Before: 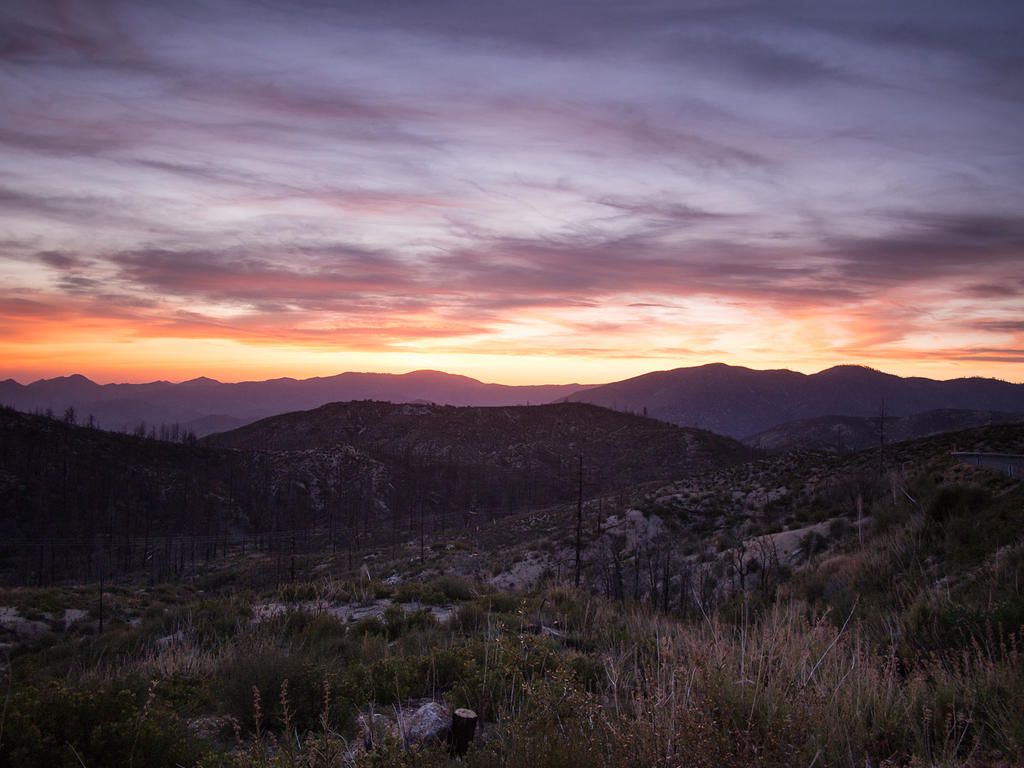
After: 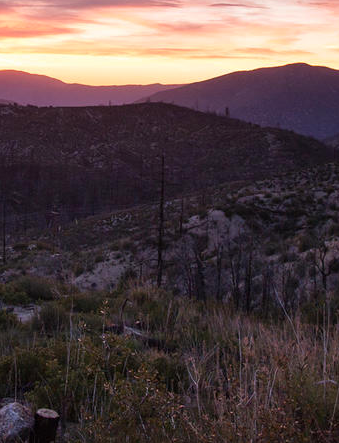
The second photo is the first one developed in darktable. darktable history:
crop: left 40.878%, top 39.176%, right 25.993%, bottom 3.081%
color correction: saturation 1.11
